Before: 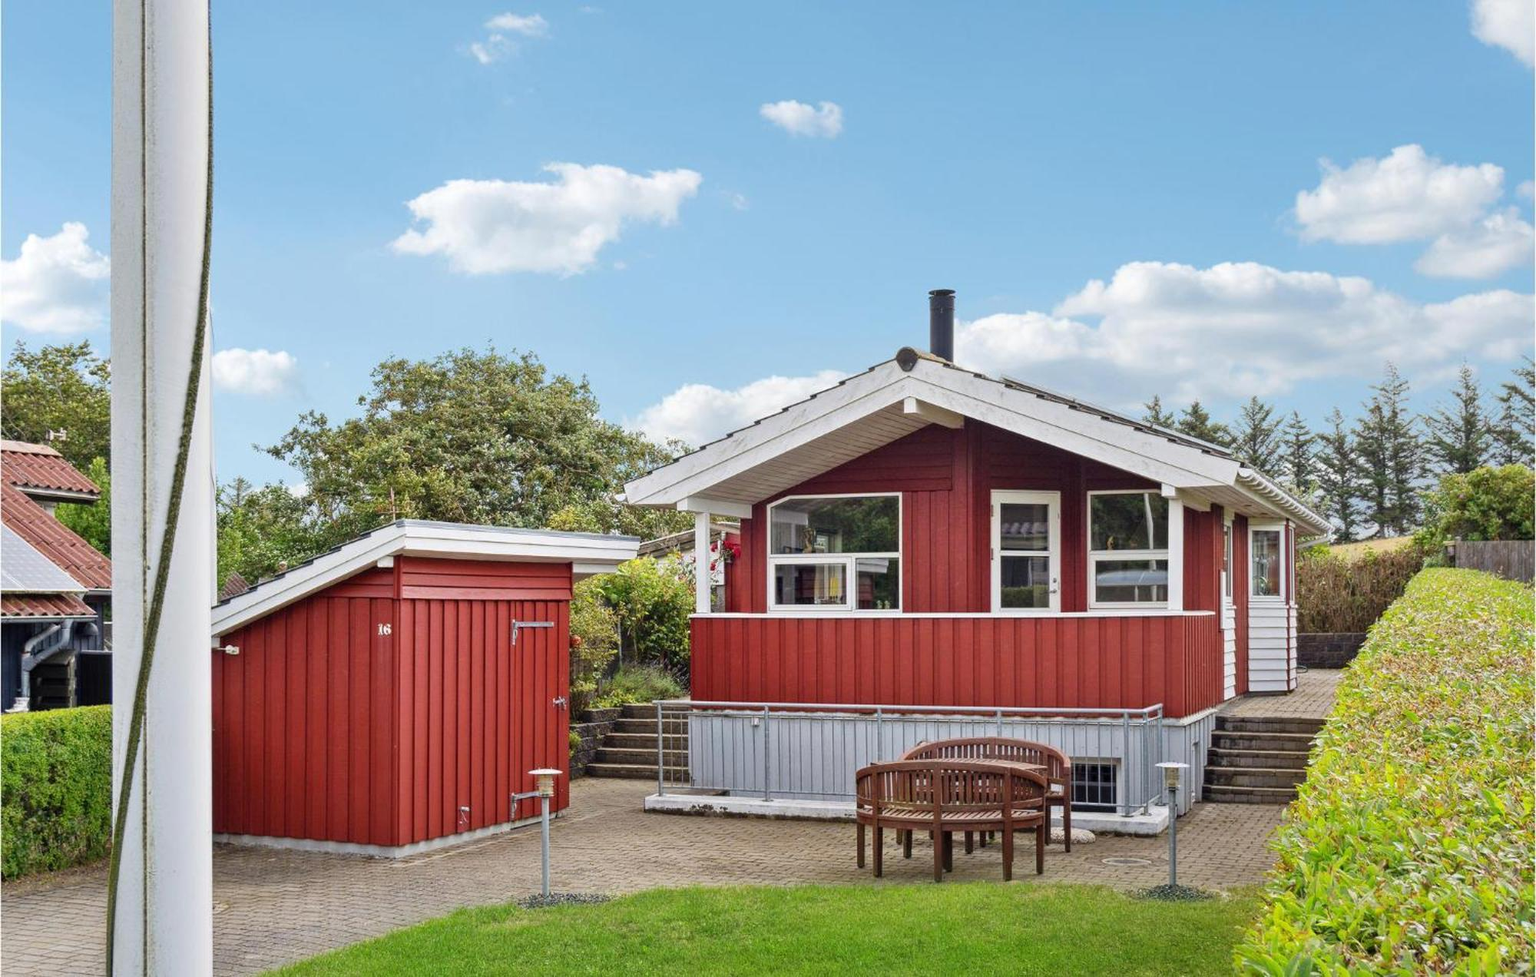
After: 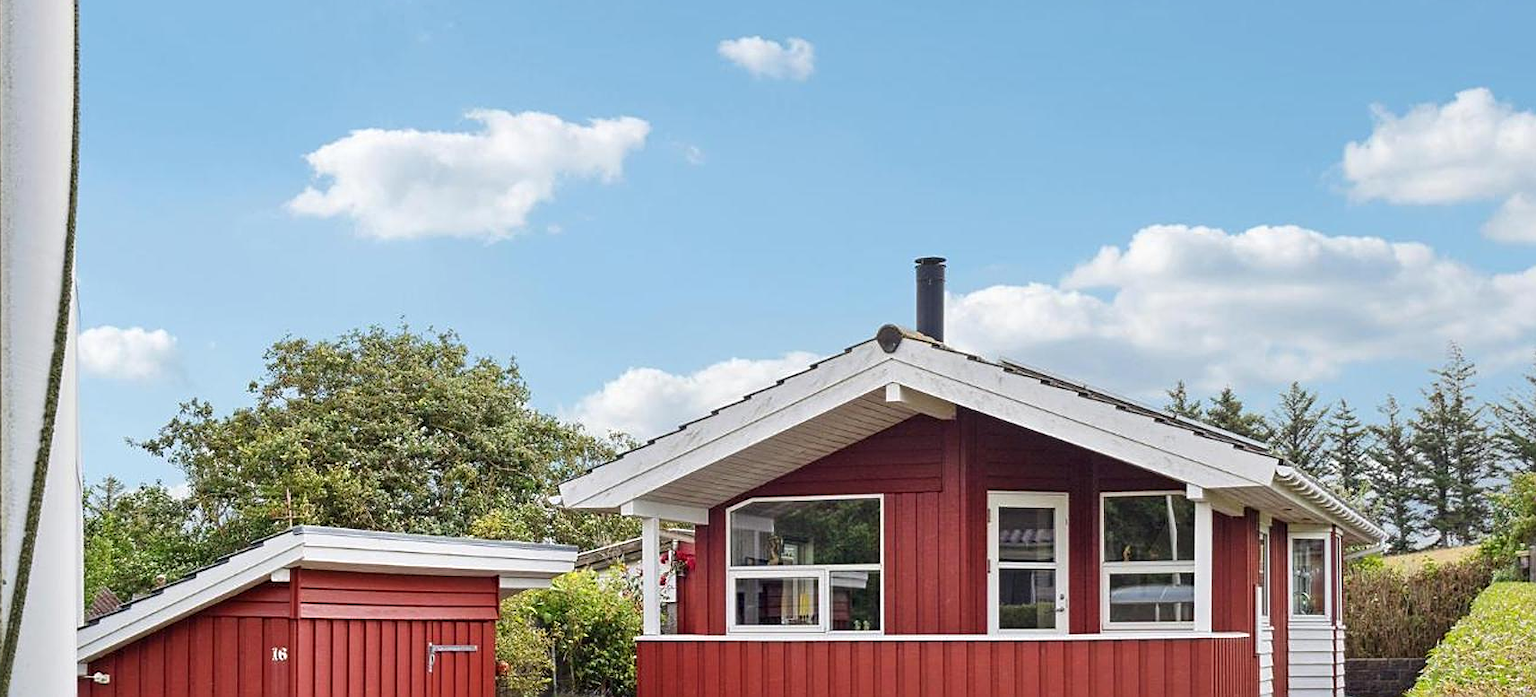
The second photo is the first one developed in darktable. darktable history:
crop and rotate: left 9.459%, top 7.154%, right 4.843%, bottom 31.636%
sharpen: on, module defaults
